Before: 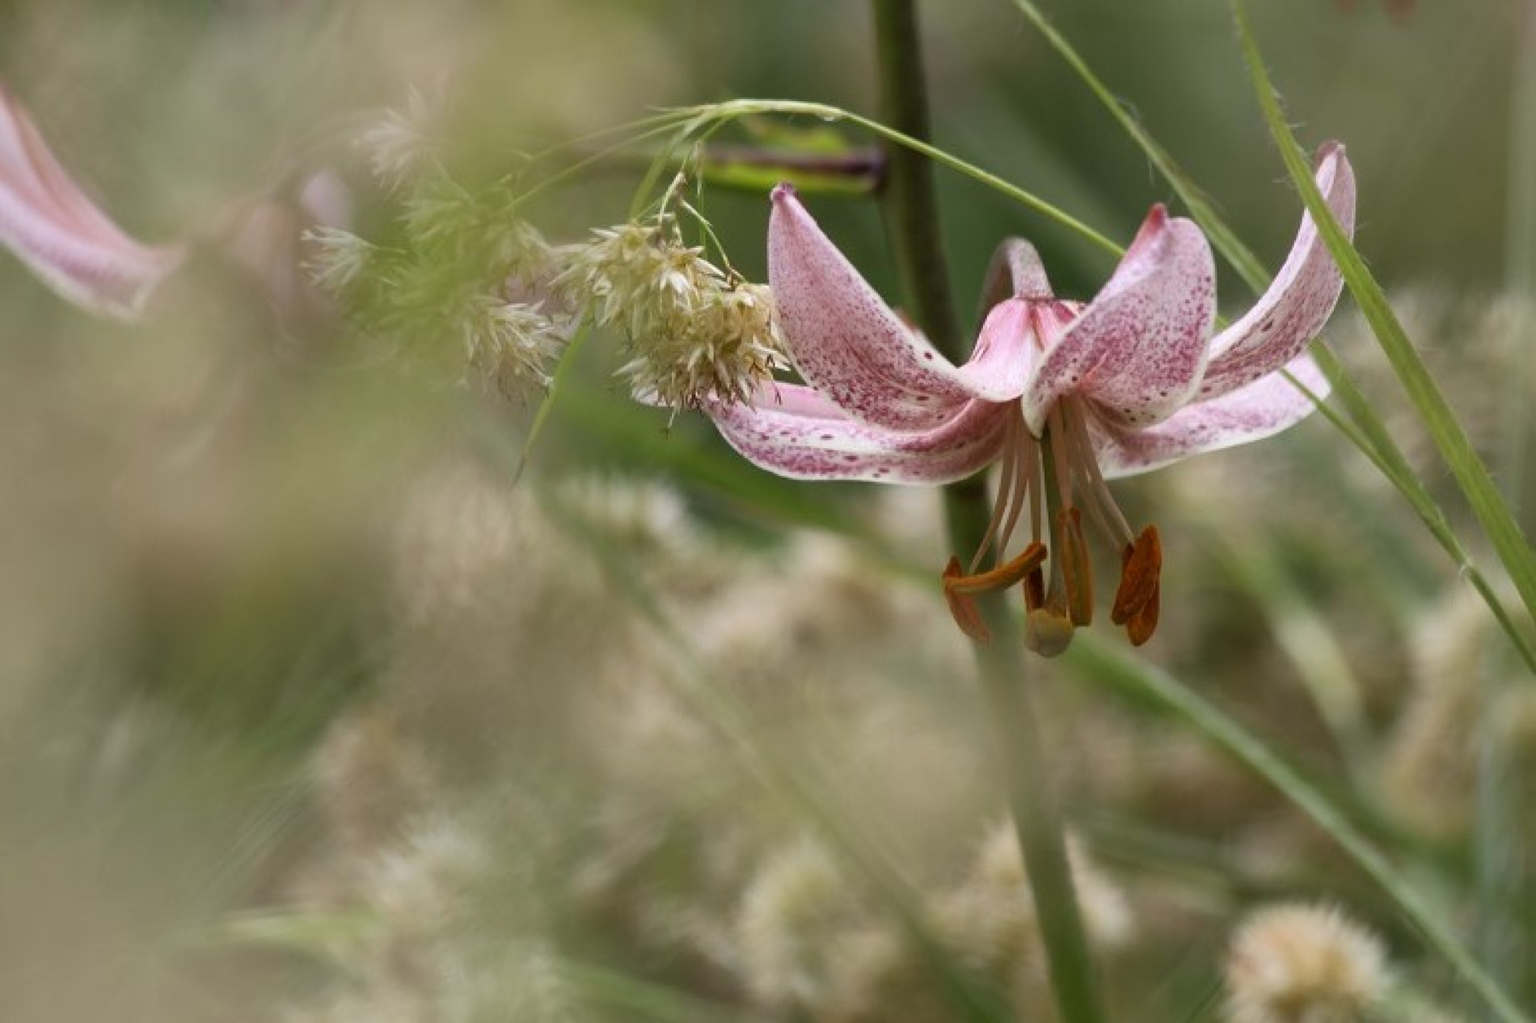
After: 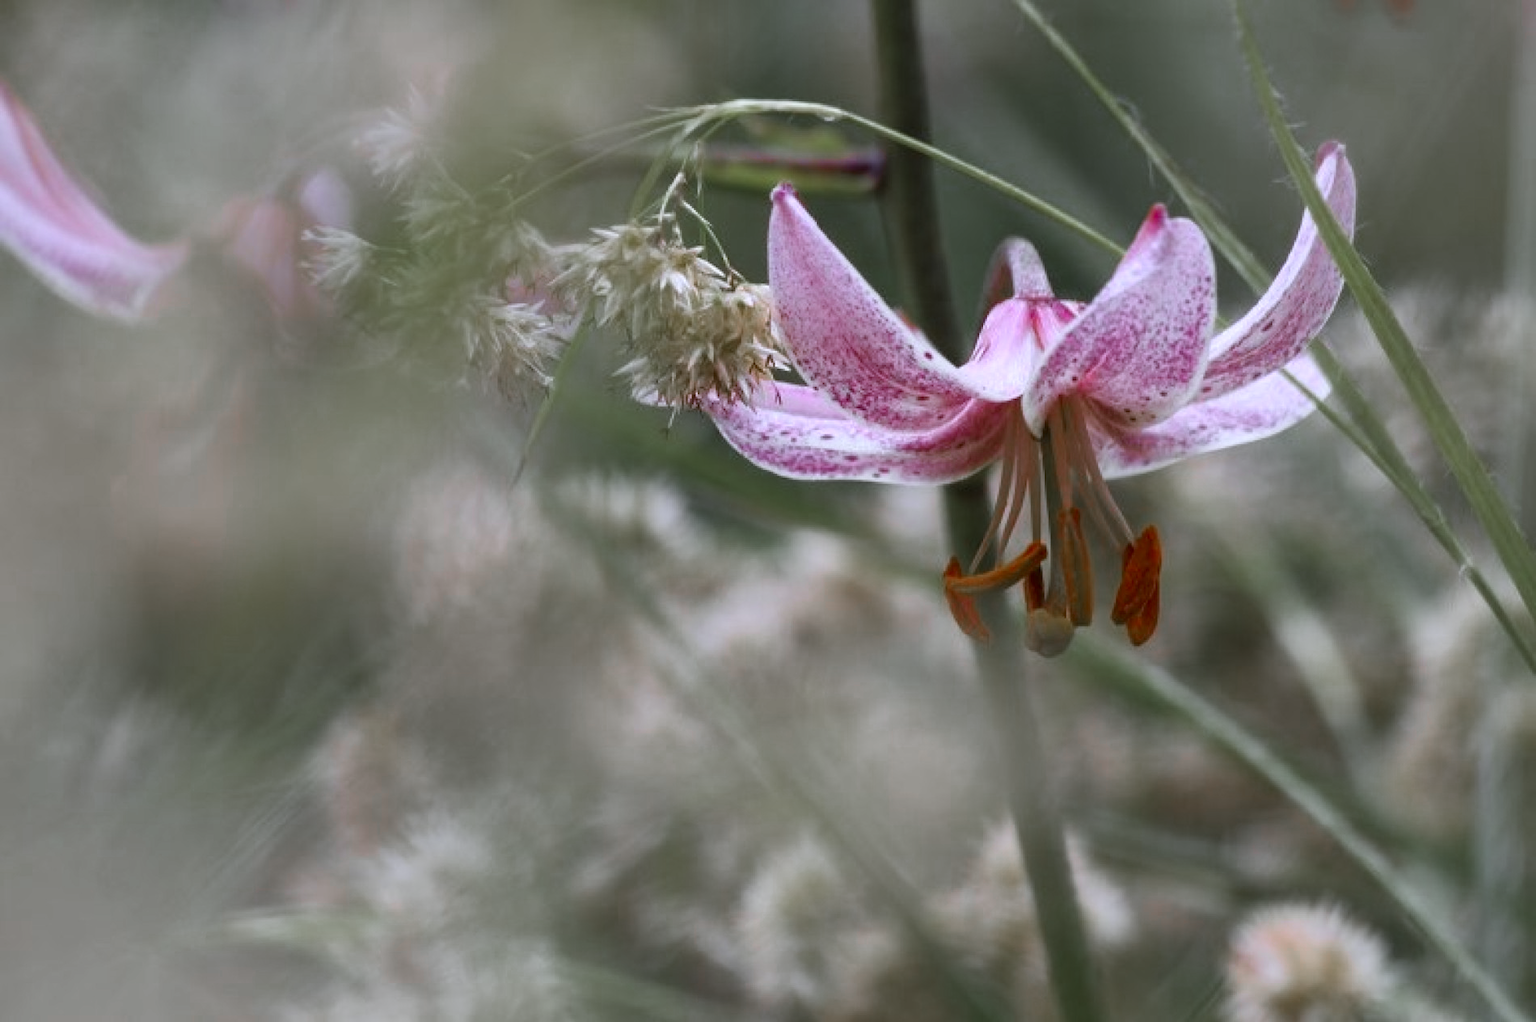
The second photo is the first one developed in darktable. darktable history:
color calibration: illuminant as shot in camera, x 0.377, y 0.392, temperature 4169.3 K, saturation algorithm version 1 (2020)
white balance: red 1, blue 1
color zones: curves: ch0 [(0, 0.48) (0.209, 0.398) (0.305, 0.332) (0.429, 0.493) (0.571, 0.5) (0.714, 0.5) (0.857, 0.5) (1, 0.48)]; ch1 [(0, 0.736) (0.143, 0.625) (0.225, 0.371) (0.429, 0.256) (0.571, 0.241) (0.714, 0.213) (0.857, 0.48) (1, 0.736)]; ch2 [(0, 0.448) (0.143, 0.498) (0.286, 0.5) (0.429, 0.5) (0.571, 0.5) (0.714, 0.5) (0.857, 0.5) (1, 0.448)]
